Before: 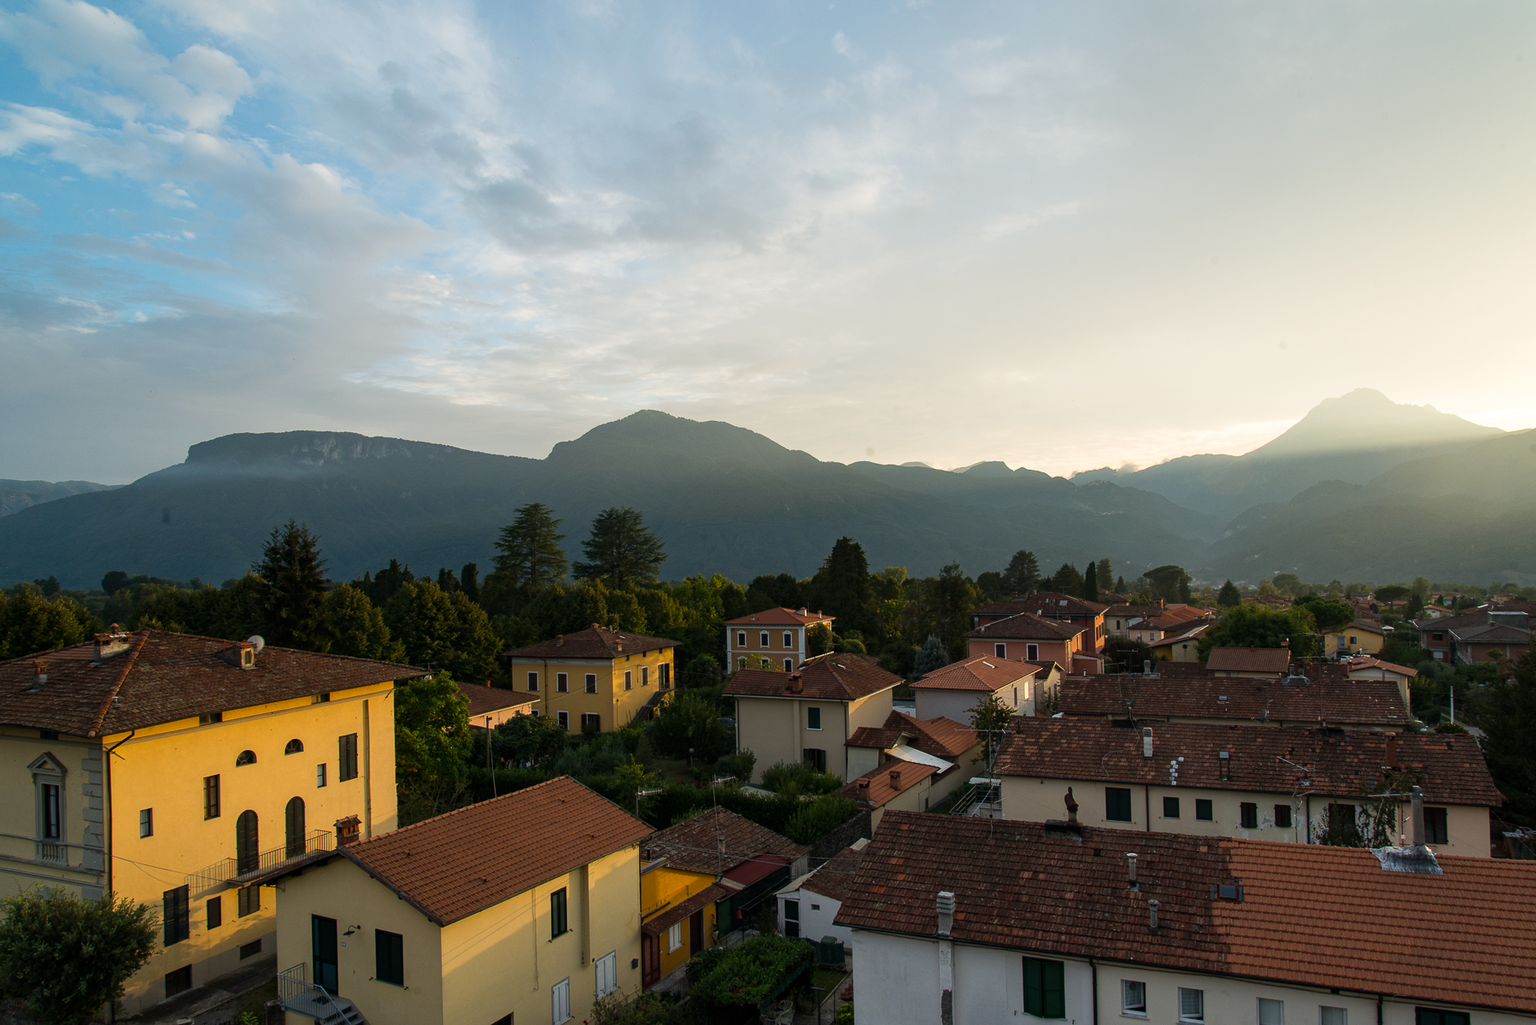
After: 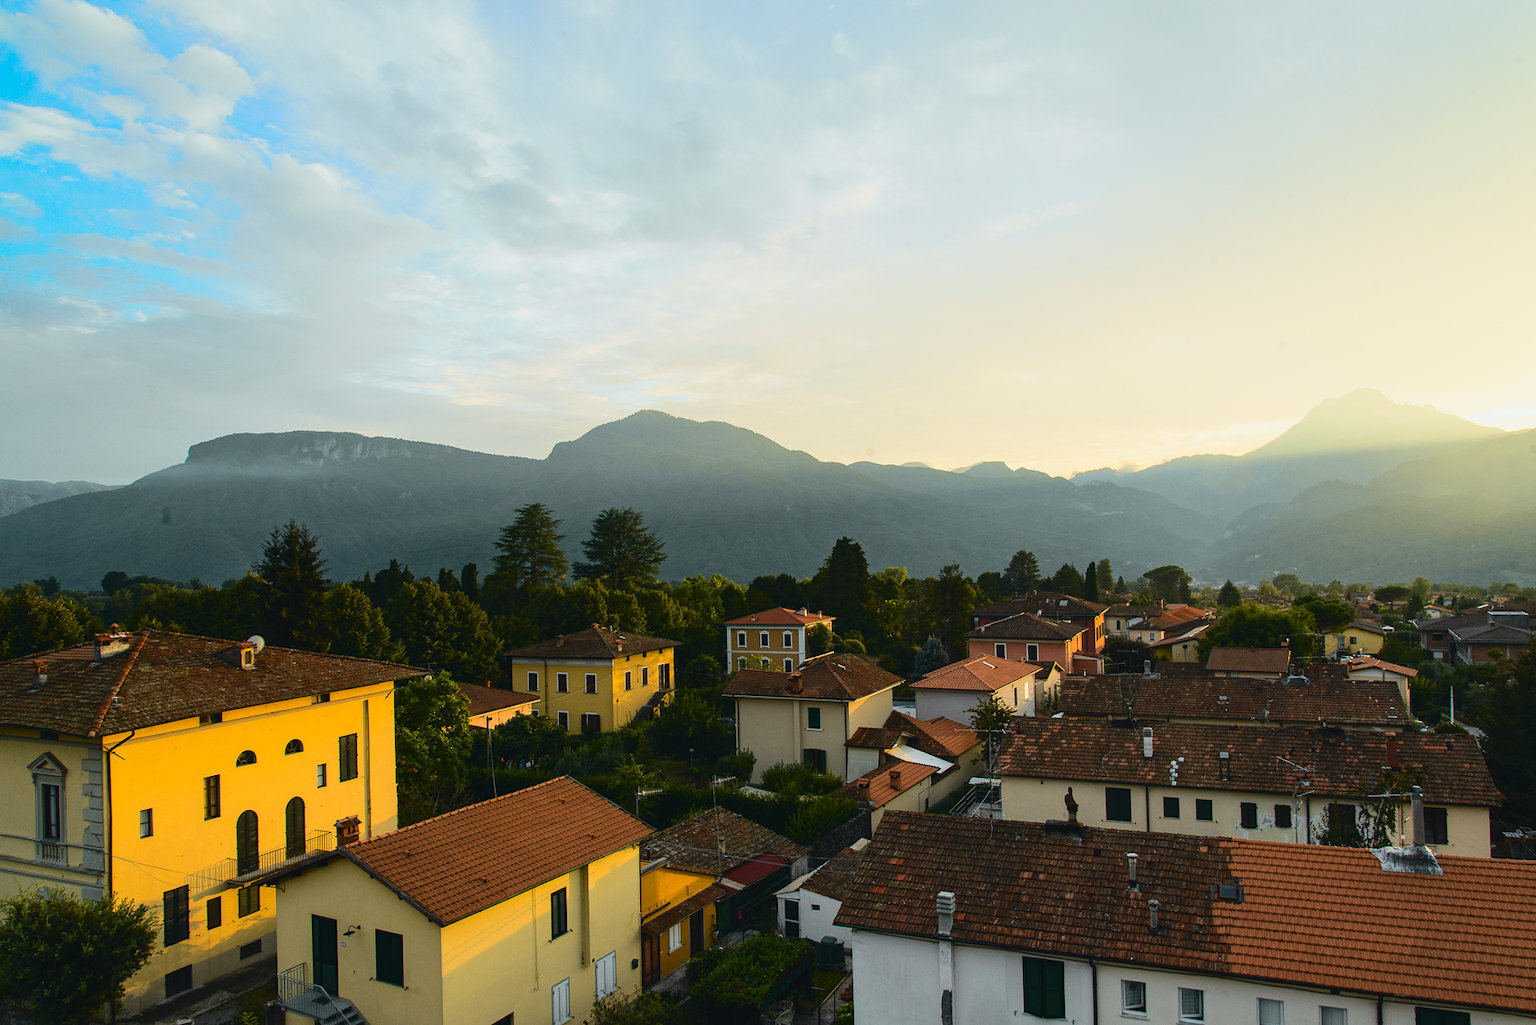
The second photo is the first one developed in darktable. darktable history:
tone curve: curves: ch0 [(0, 0.026) (0.104, 0.1) (0.233, 0.262) (0.398, 0.507) (0.498, 0.621) (0.65, 0.757) (0.835, 0.883) (1, 0.961)]; ch1 [(0, 0) (0.346, 0.307) (0.408, 0.369) (0.453, 0.457) (0.482, 0.476) (0.502, 0.498) (0.521, 0.507) (0.553, 0.554) (0.638, 0.646) (0.693, 0.727) (1, 1)]; ch2 [(0, 0) (0.366, 0.337) (0.434, 0.46) (0.485, 0.494) (0.5, 0.494) (0.511, 0.508) (0.537, 0.55) (0.579, 0.599) (0.663, 0.67) (1, 1)], color space Lab, independent channels, preserve colors none
color balance rgb: global offset › luminance 0.246%, global offset › hue 170.14°, perceptual saturation grading › global saturation 24.92%, global vibrance 14.231%
